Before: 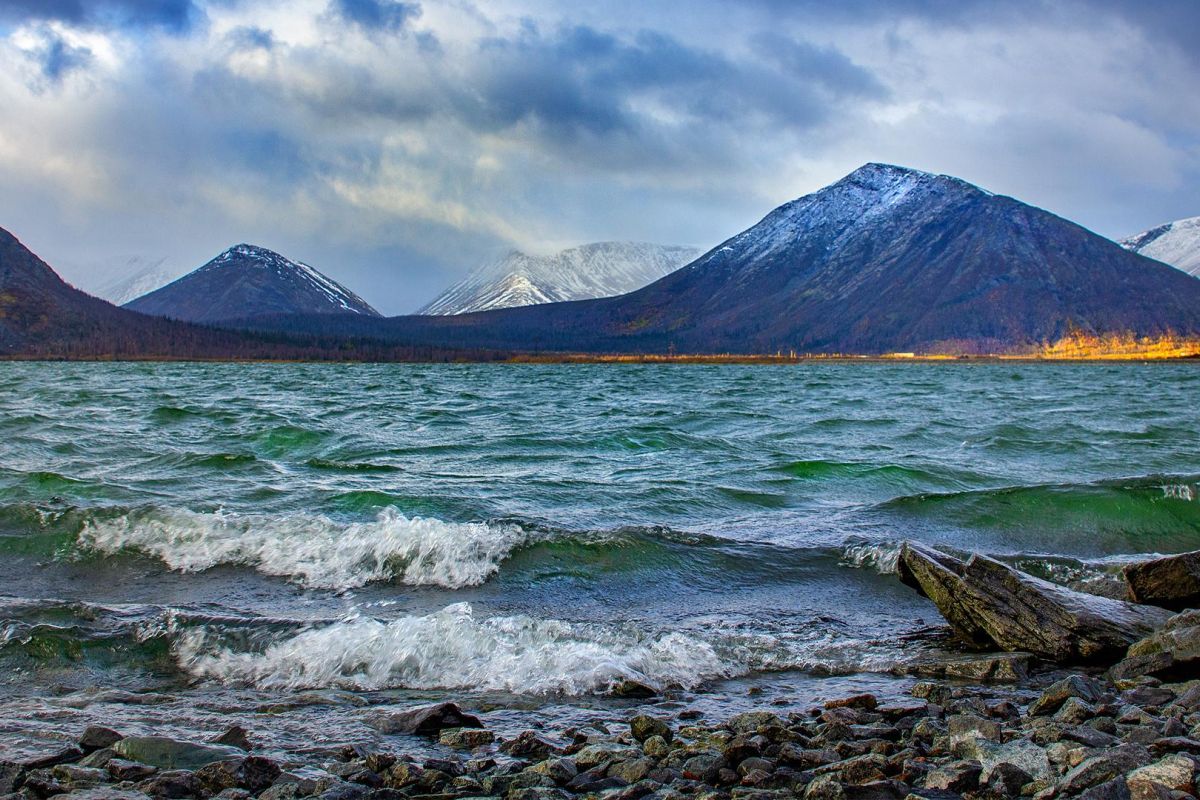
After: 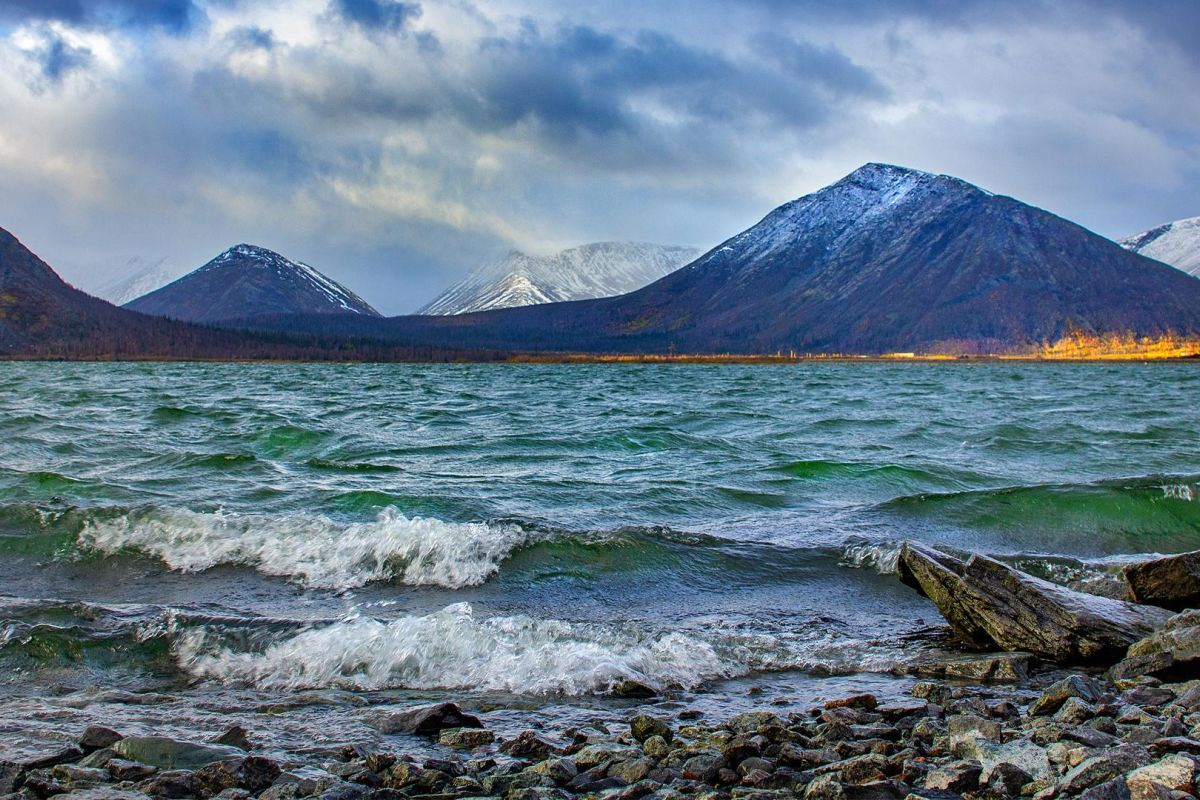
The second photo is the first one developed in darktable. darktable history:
shadows and highlights: shadows 49.43, highlights -40.53, soften with gaussian
